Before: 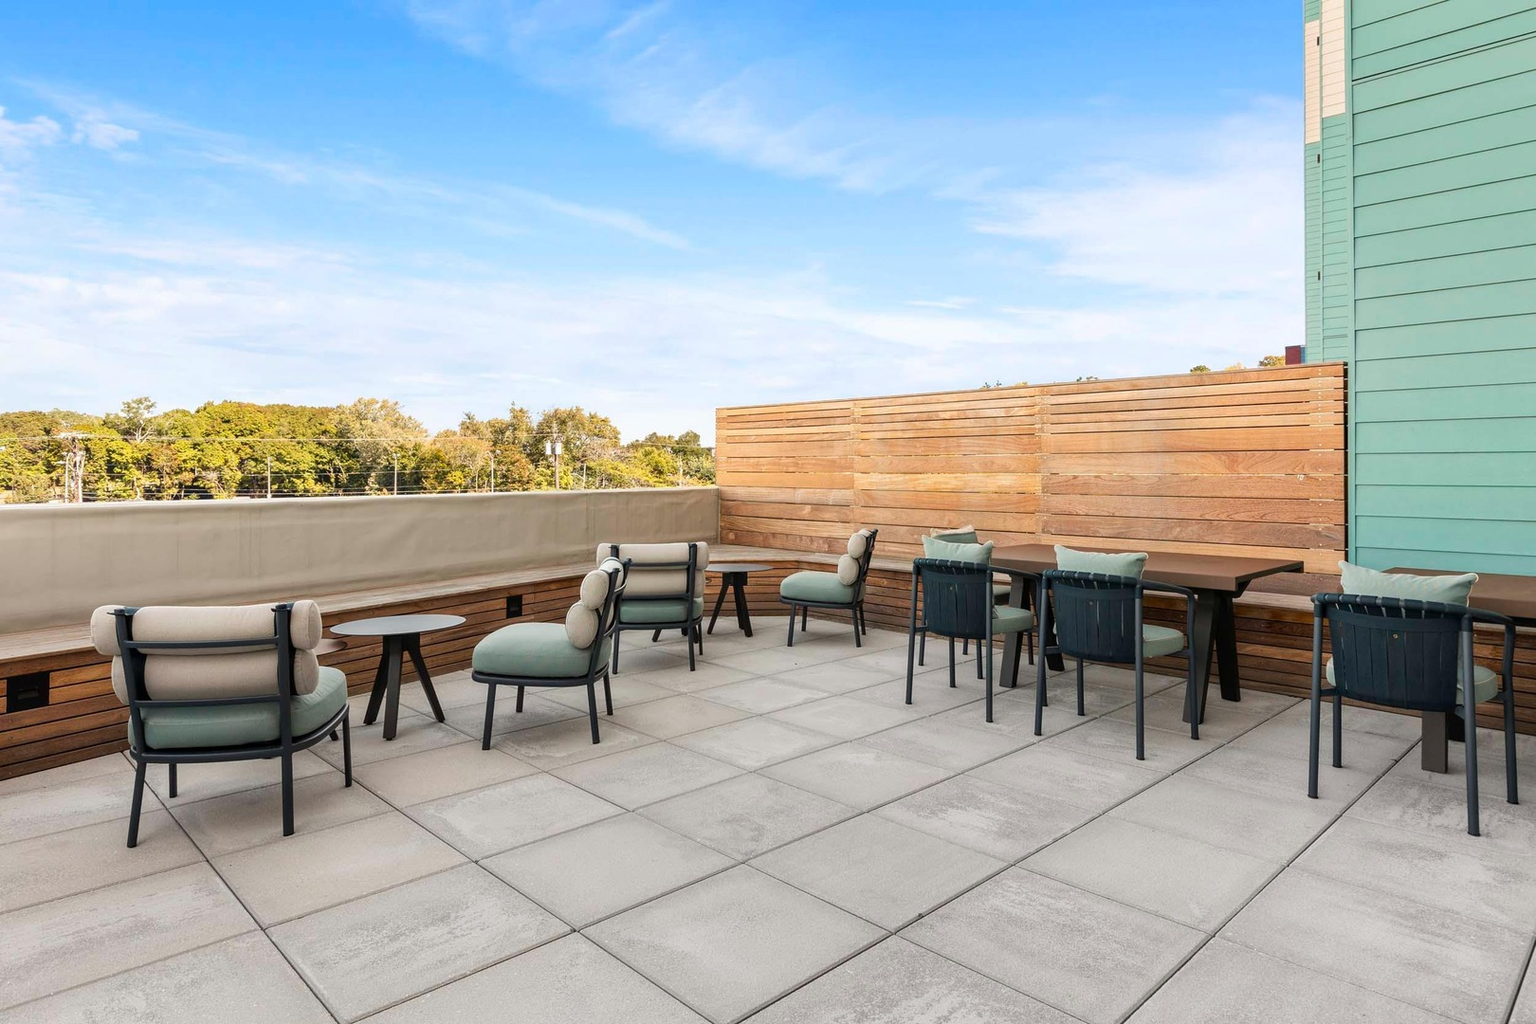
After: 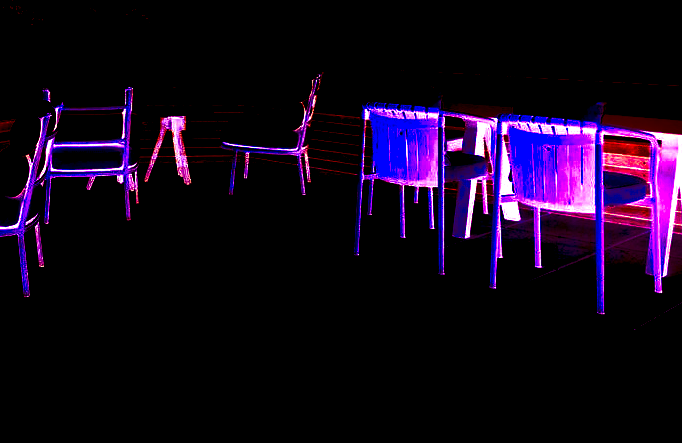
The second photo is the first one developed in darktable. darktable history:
white balance: red 8, blue 8
exposure: black level correction 0, exposure 0.6 EV, compensate exposure bias true, compensate highlight preservation false
crop: left 37.221%, top 45.169%, right 20.63%, bottom 13.777%
color calibration: illuminant custom, x 0.39, y 0.392, temperature 3856.94 K
bloom: on, module defaults
local contrast: detail 110%
